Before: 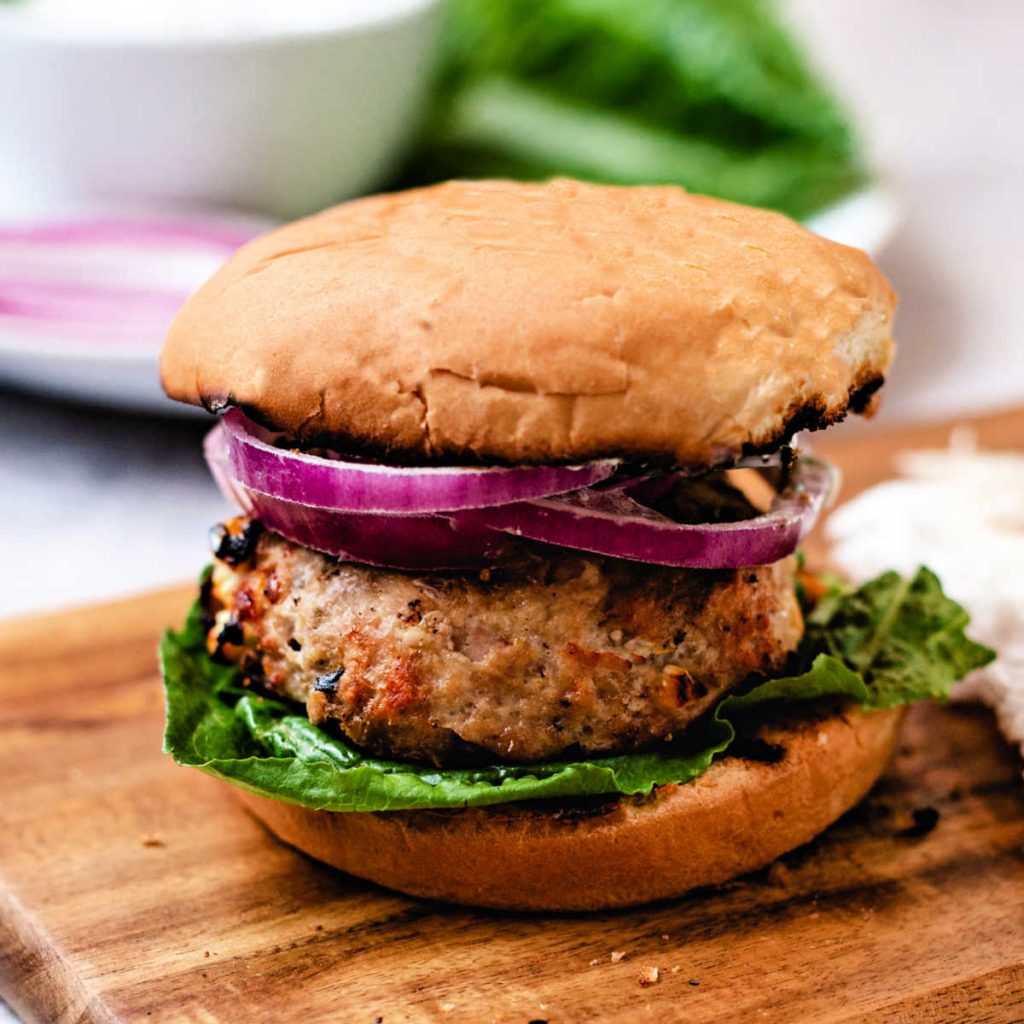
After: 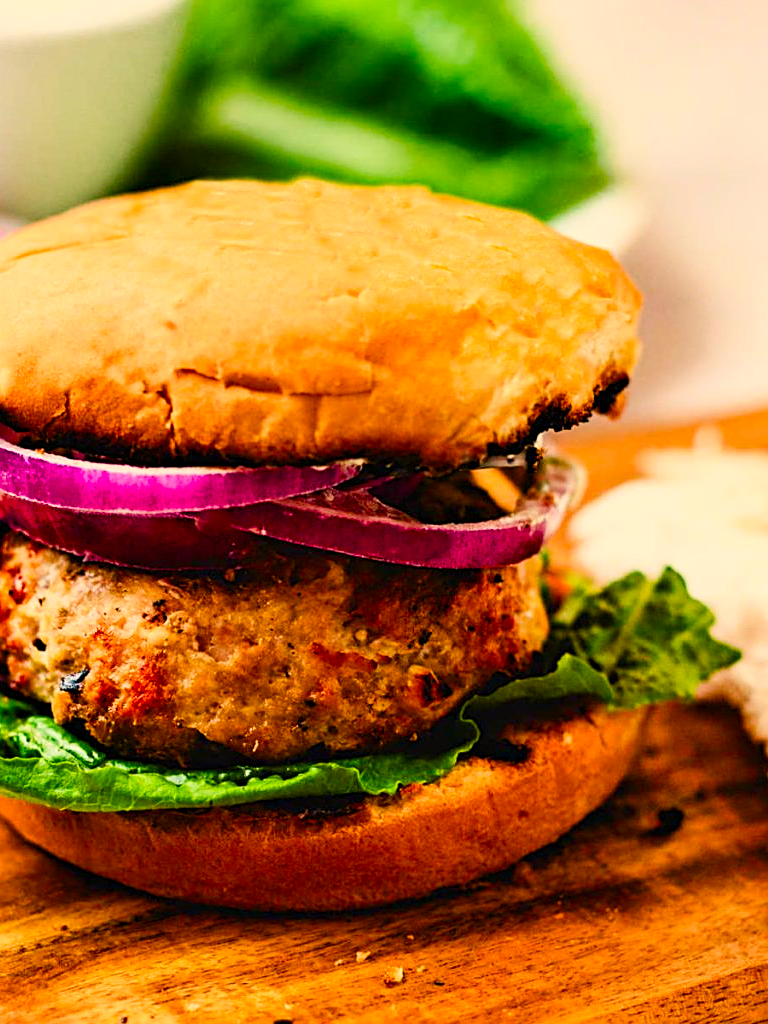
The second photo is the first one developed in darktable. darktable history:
color balance rgb: highlights gain › chroma 0.252%, highlights gain › hue 332.16°, perceptual saturation grading › global saturation 0.777%, perceptual saturation grading › mid-tones 6.436%, perceptual saturation grading › shadows 72.199%, contrast -9.704%
sharpen: on, module defaults
crop and rotate: left 24.981%
color correction: highlights a* 2.71, highlights b* 22.78
contrast brightness saturation: contrast 0.233, brightness 0.108, saturation 0.293
